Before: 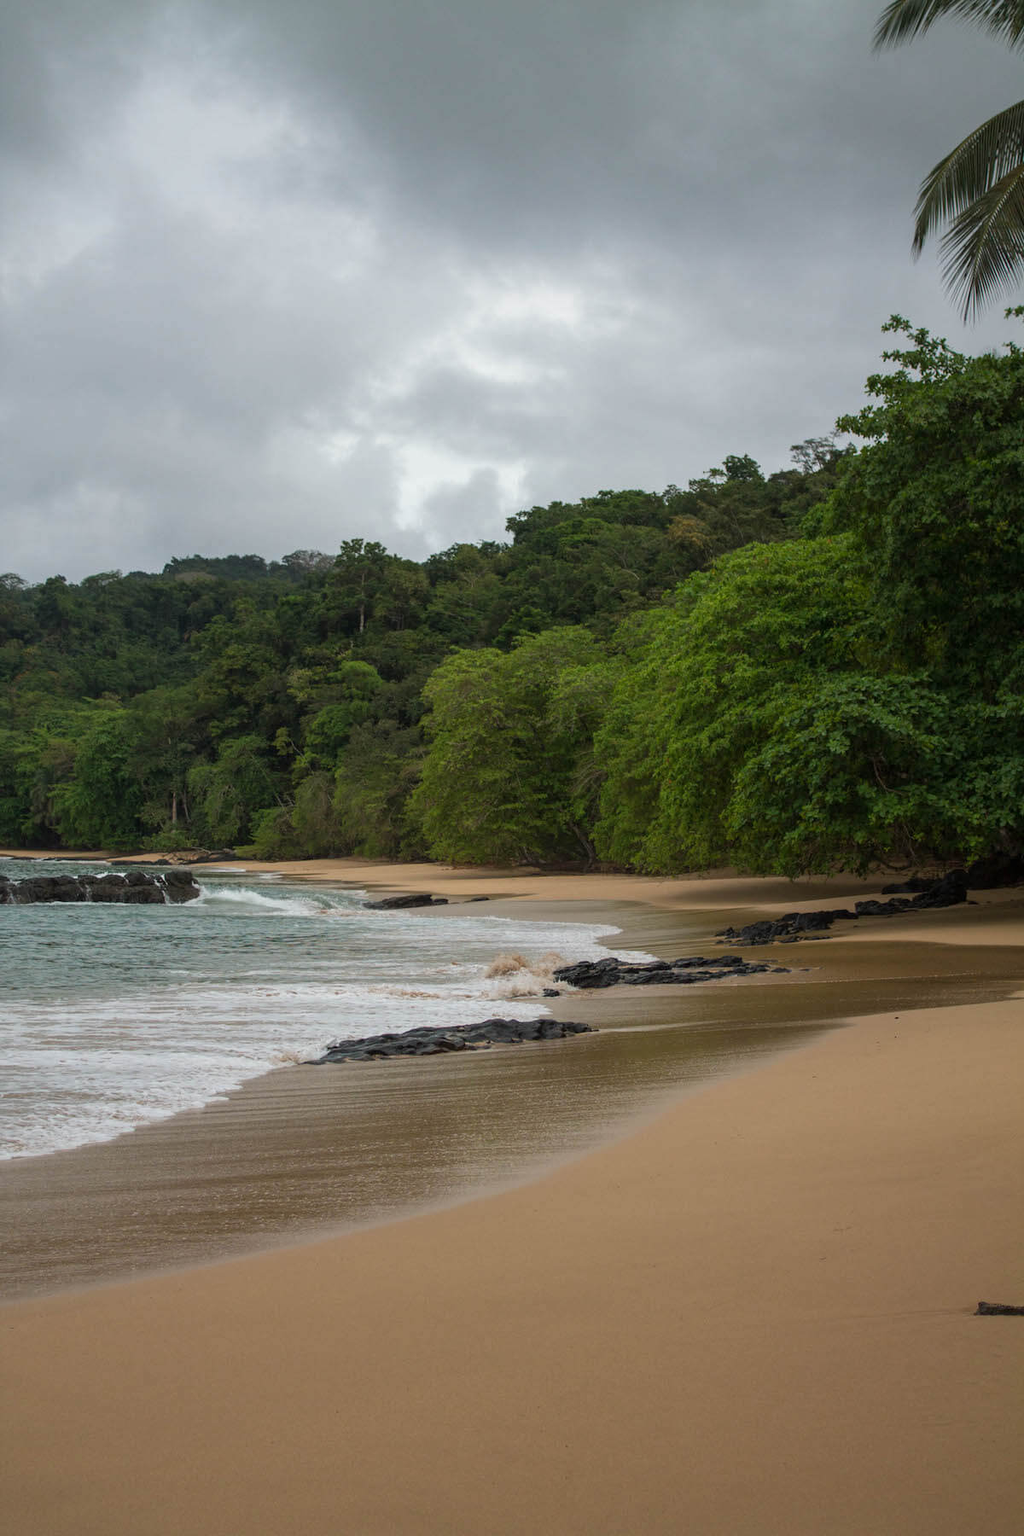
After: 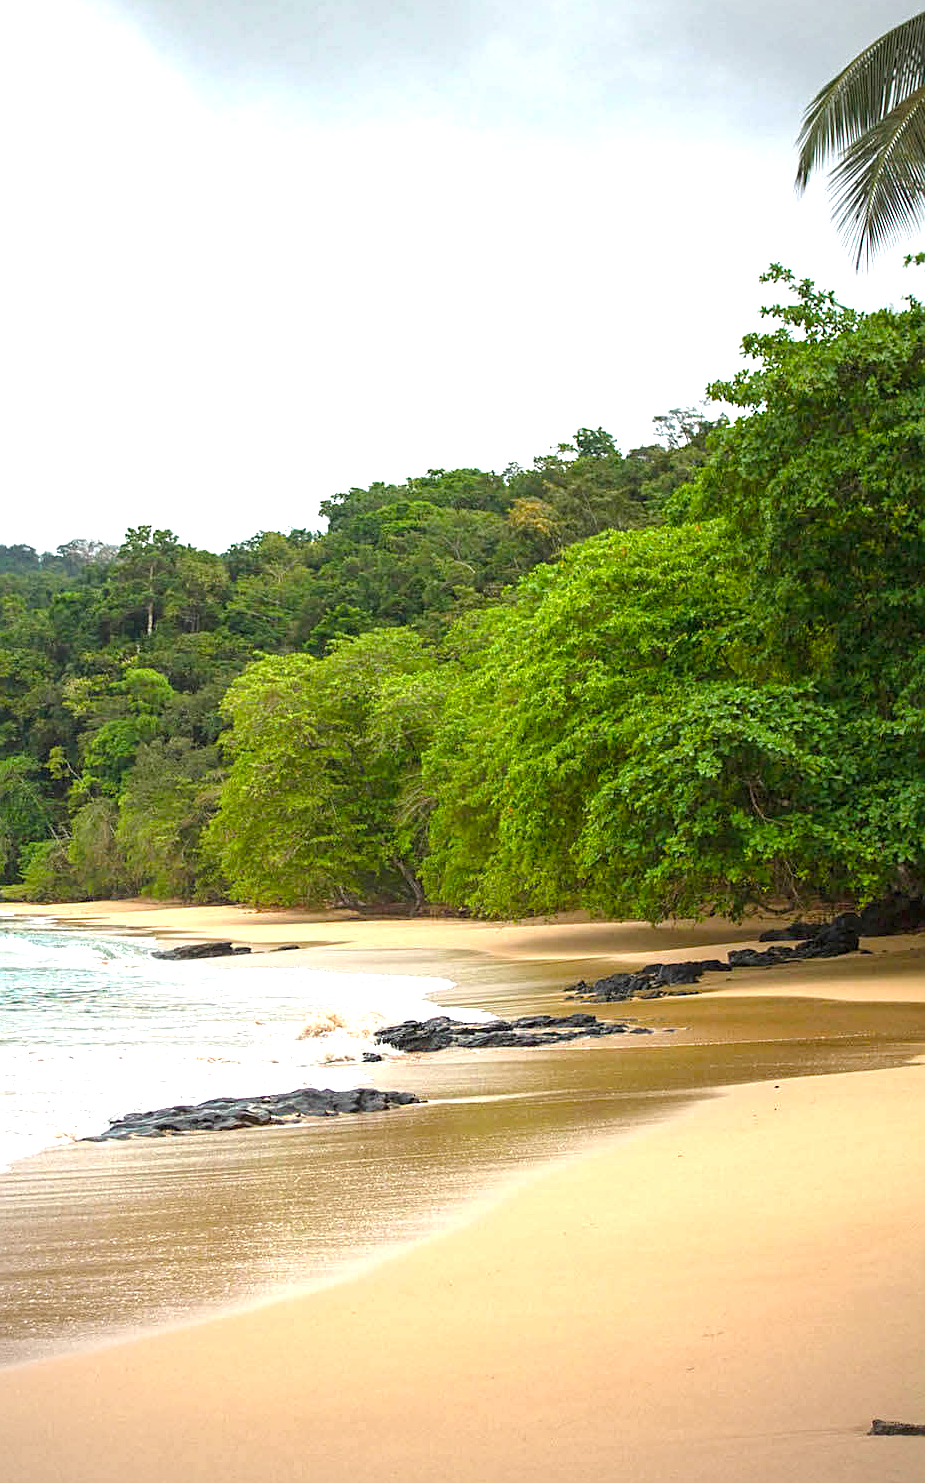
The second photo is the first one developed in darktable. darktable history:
crop: left 22.903%, top 5.89%, bottom 11.679%
exposure: black level correction 0, exposure 1.462 EV, compensate highlight preservation false
sharpen: on, module defaults
vignetting: fall-off radius 63.97%
color balance rgb: perceptual saturation grading › global saturation 20.189%, perceptual saturation grading › highlights -19.801%, perceptual saturation grading › shadows 29.317%, perceptual brilliance grading › global brilliance 9.878%, perceptual brilliance grading › shadows 15.332%
